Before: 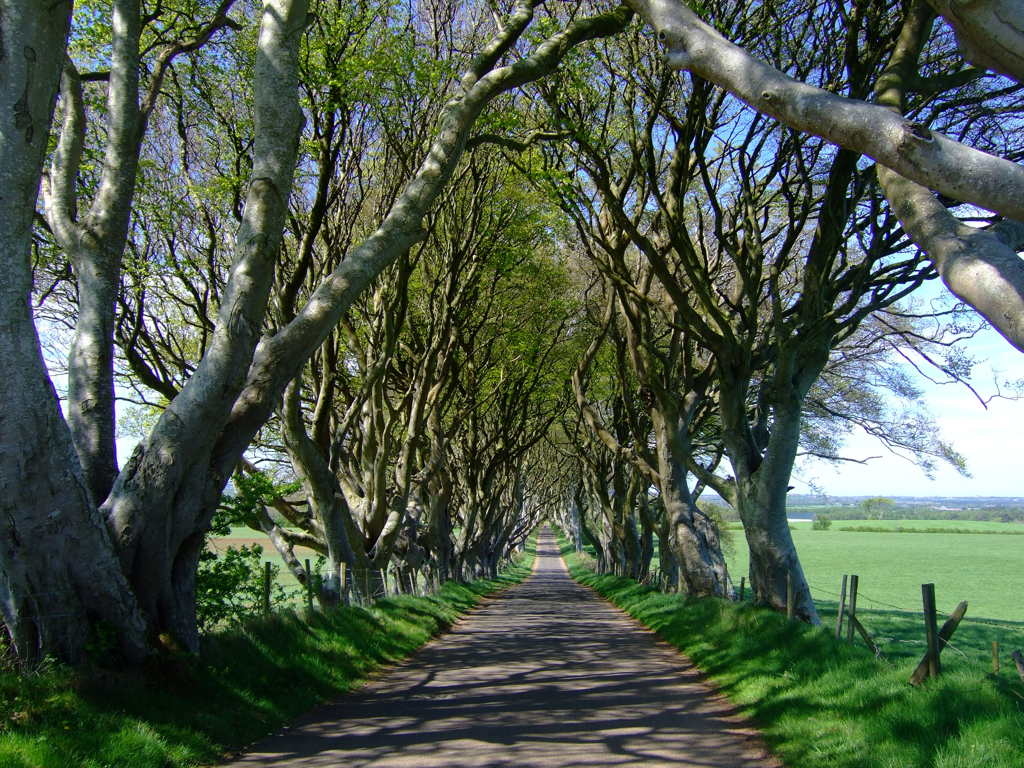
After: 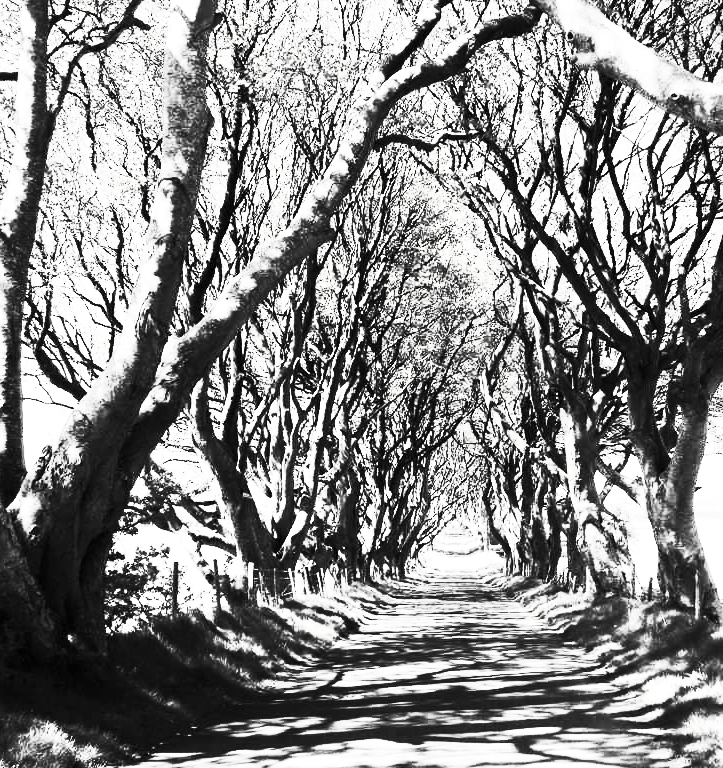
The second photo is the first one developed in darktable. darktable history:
crop and rotate: left 9.016%, right 20.366%
contrast brightness saturation: contrast 0.541, brightness 0.484, saturation -0.984
color balance rgb: highlights gain › luminance 5.747%, highlights gain › chroma 2.577%, highlights gain › hue 91.27°, perceptual saturation grading › global saturation -28.873%, perceptual saturation grading › highlights -20.244%, perceptual saturation grading › mid-tones -23.652%, perceptual saturation grading › shadows -23.625%, perceptual brilliance grading › highlights 13.44%, perceptual brilliance grading › mid-tones 8.669%, perceptual brilliance grading › shadows -17.402%
tone equalizer: -7 EV 0.155 EV, -6 EV 0.598 EV, -5 EV 1.15 EV, -4 EV 1.36 EV, -3 EV 1.16 EV, -2 EV 0.6 EV, -1 EV 0.153 EV, edges refinement/feathering 500, mask exposure compensation -1.57 EV, preserve details no
